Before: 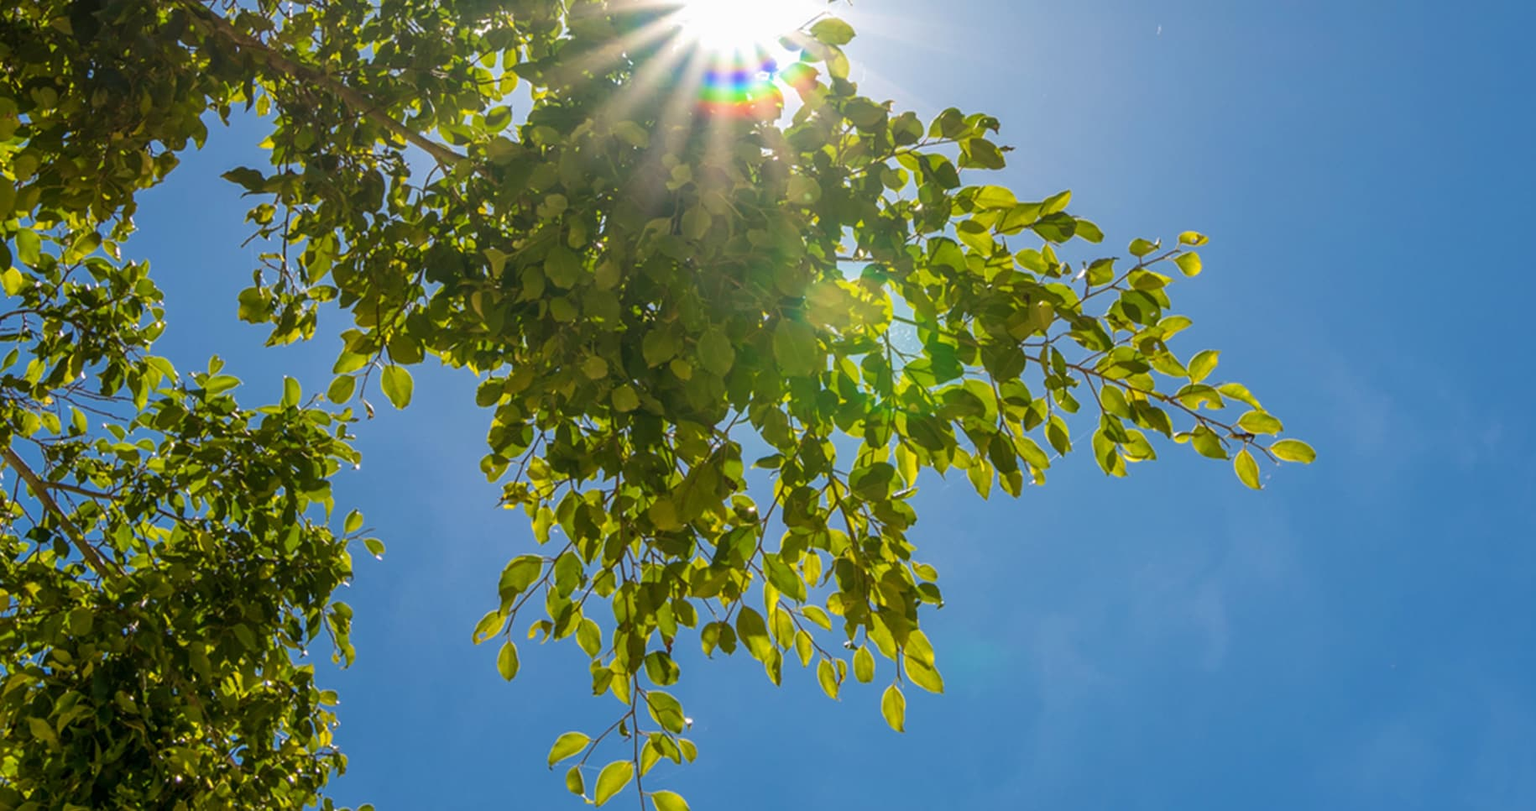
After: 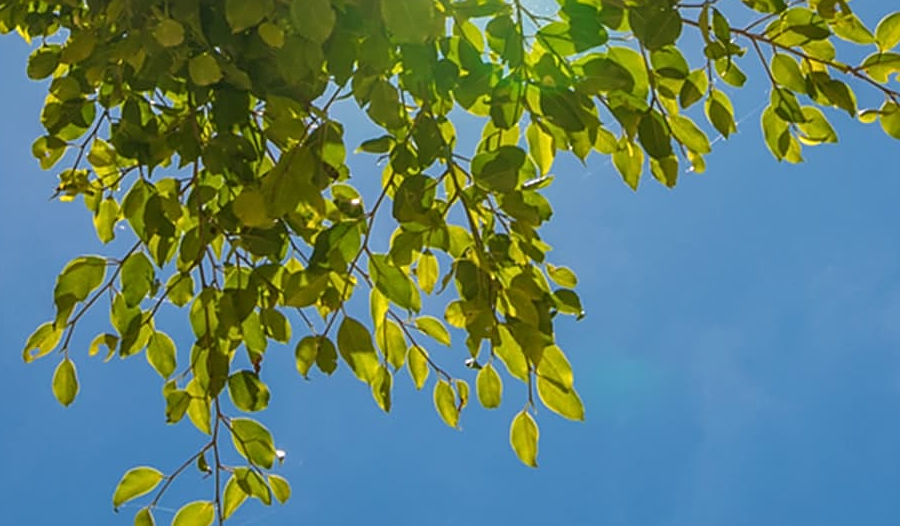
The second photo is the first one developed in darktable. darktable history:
sharpen: on, module defaults
crop: left 29.531%, top 41.947%, right 21.234%, bottom 3.511%
